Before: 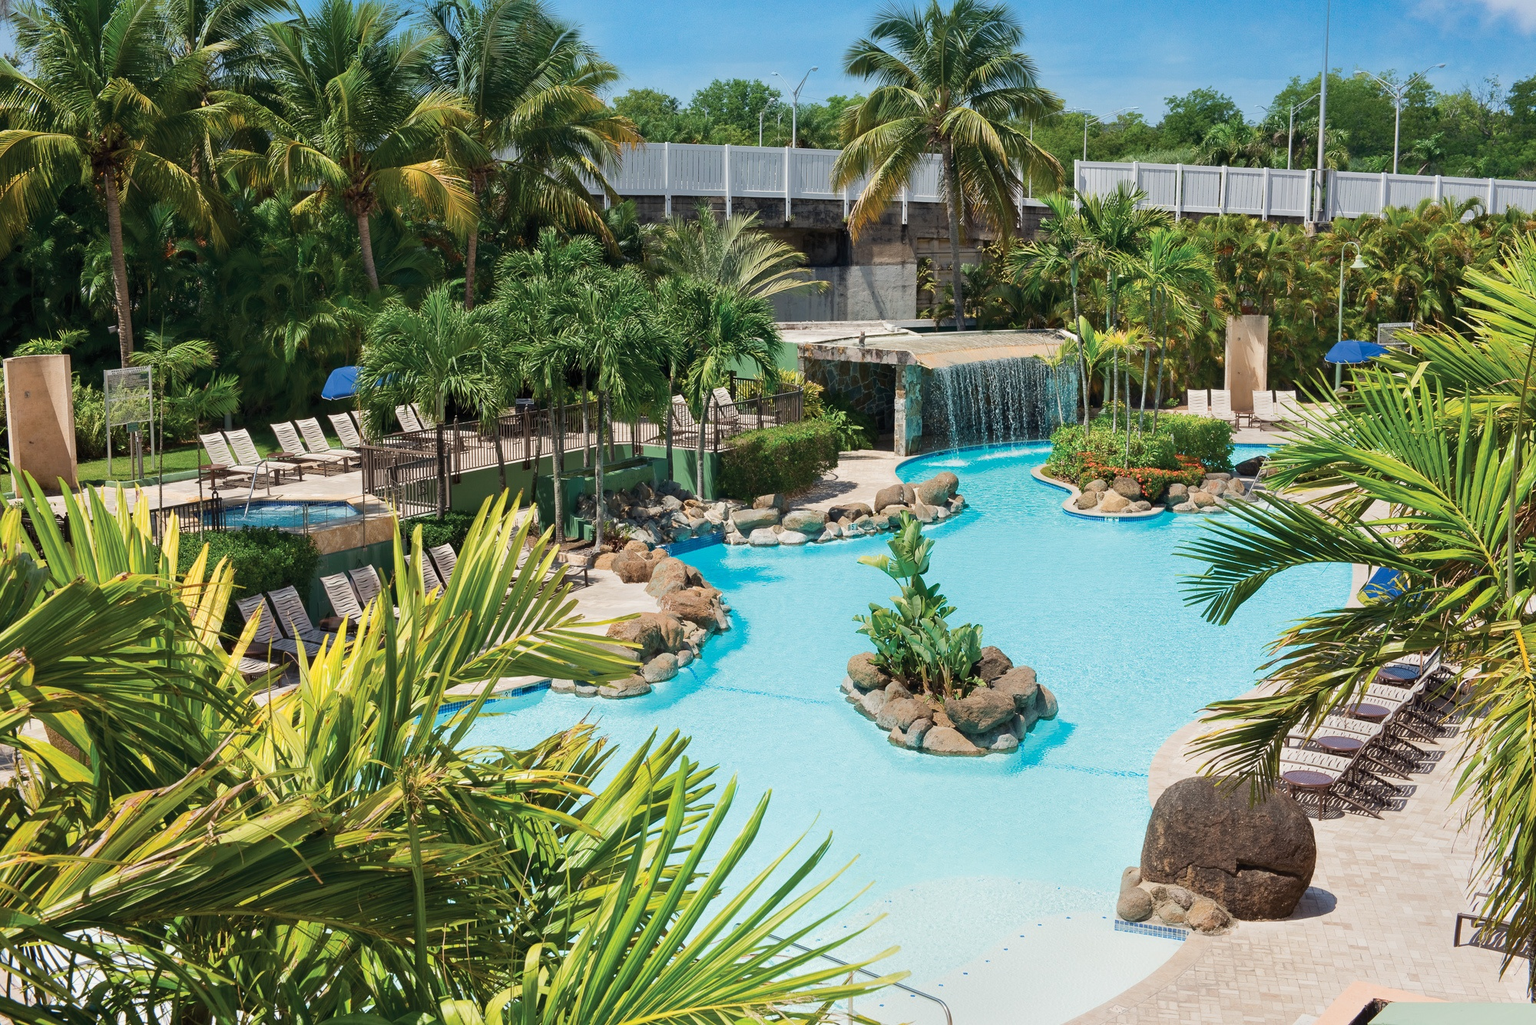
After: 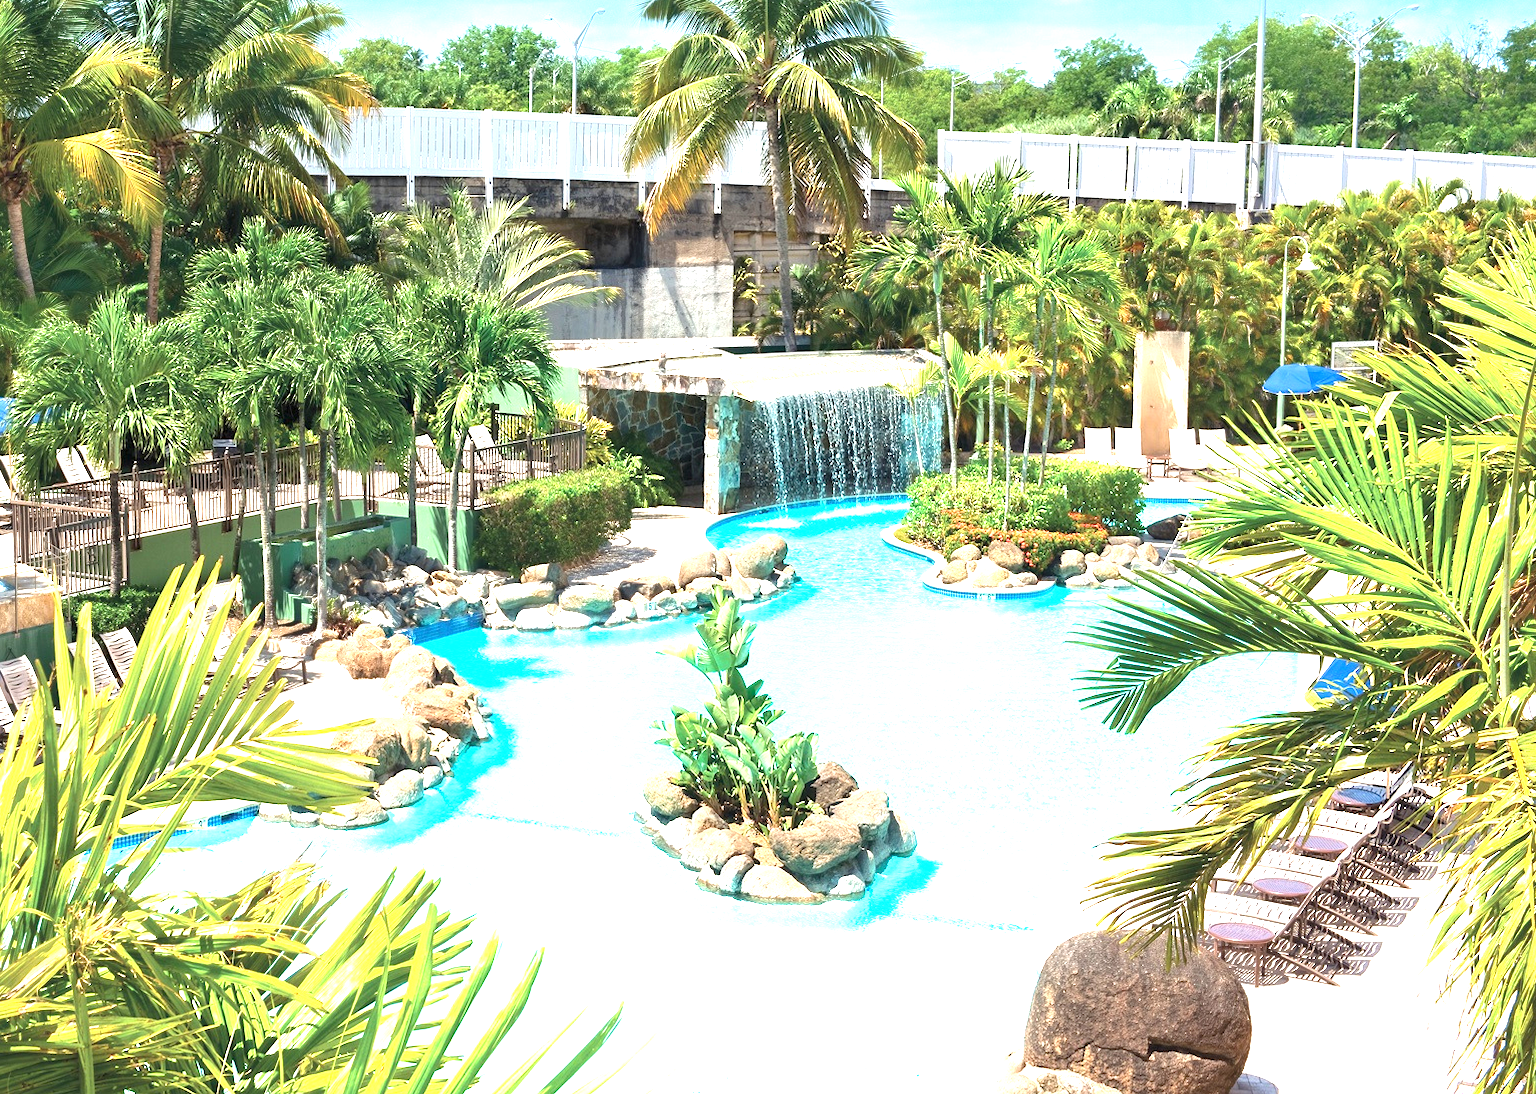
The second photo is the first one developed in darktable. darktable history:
crop: left 22.918%, top 5.85%, bottom 11.887%
exposure: black level correction 0, exposure 1.748 EV, compensate highlight preservation false
local contrast: mode bilateral grid, contrast 9, coarseness 24, detail 115%, midtone range 0.2
